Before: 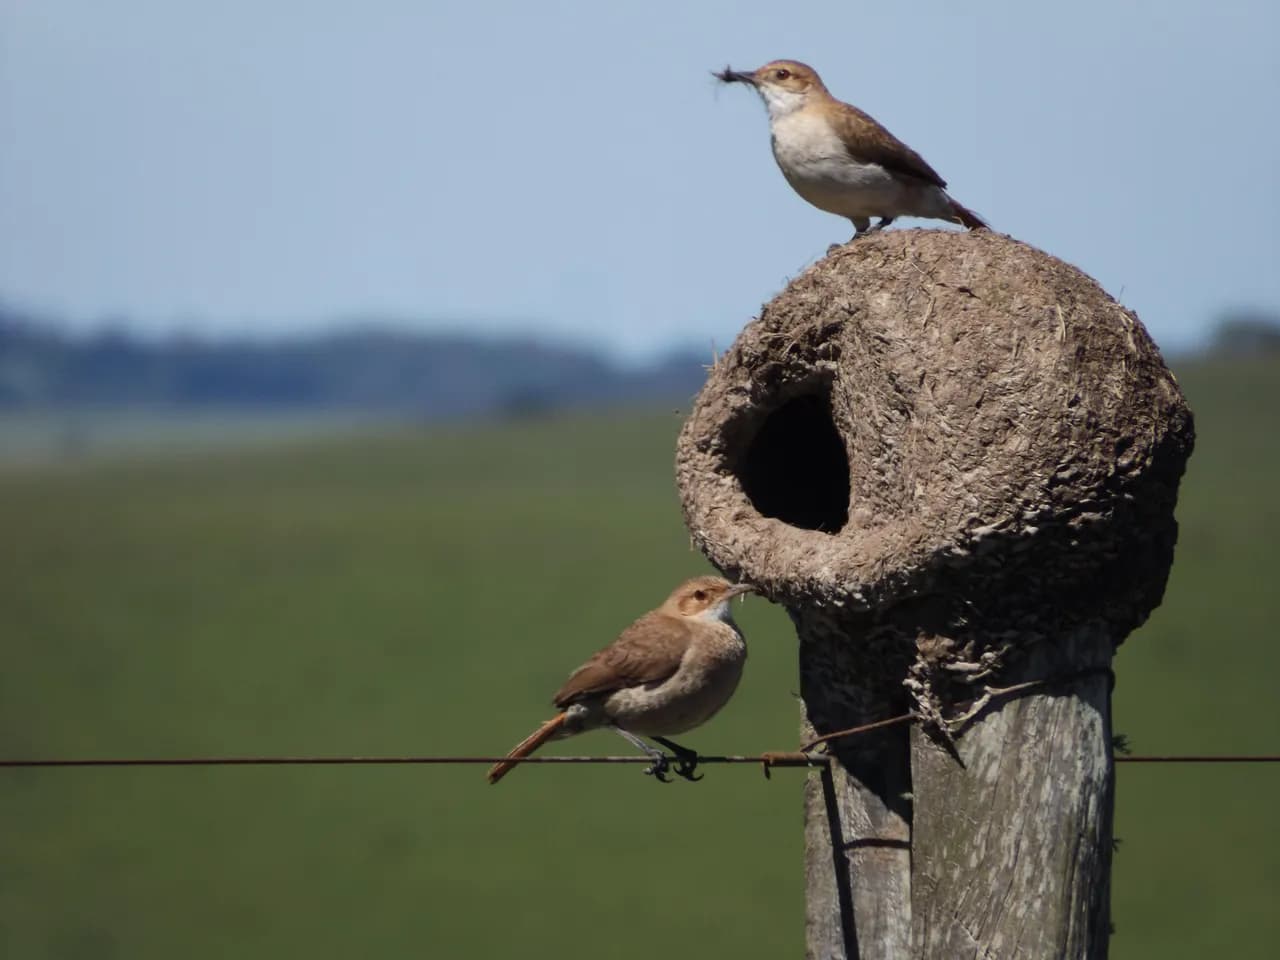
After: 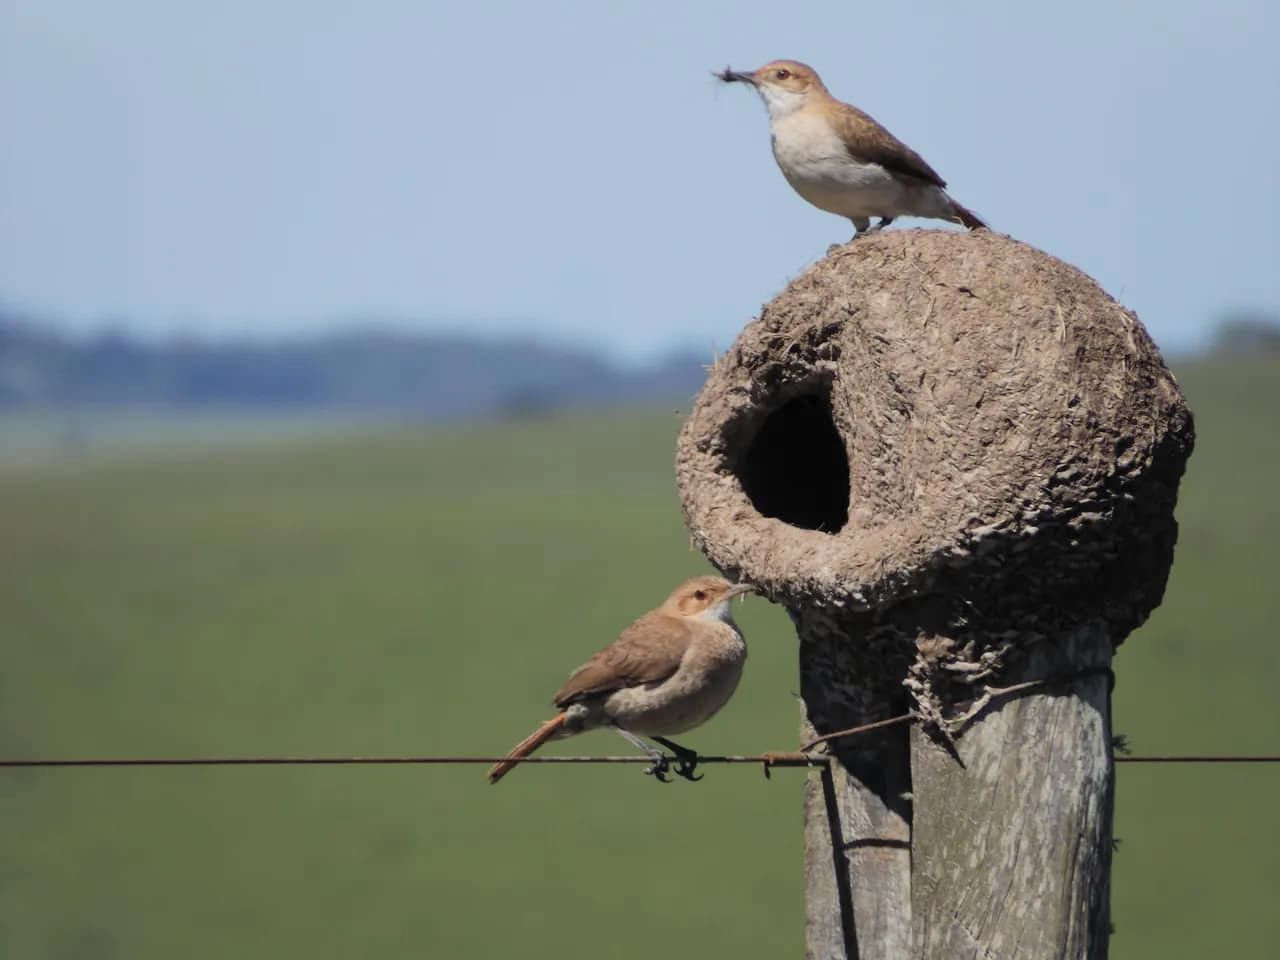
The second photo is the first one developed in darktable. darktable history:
filmic rgb: black relative exposure -15.11 EV, white relative exposure 3 EV, target black luminance 0%, hardness 9.34, latitude 98.33%, contrast 0.915, shadows ↔ highlights balance 0.373%, add noise in highlights 0.001, preserve chrominance luminance Y, color science v3 (2019), use custom middle-gray values true, iterations of high-quality reconstruction 0, contrast in highlights soft
contrast brightness saturation: brightness 0.149
